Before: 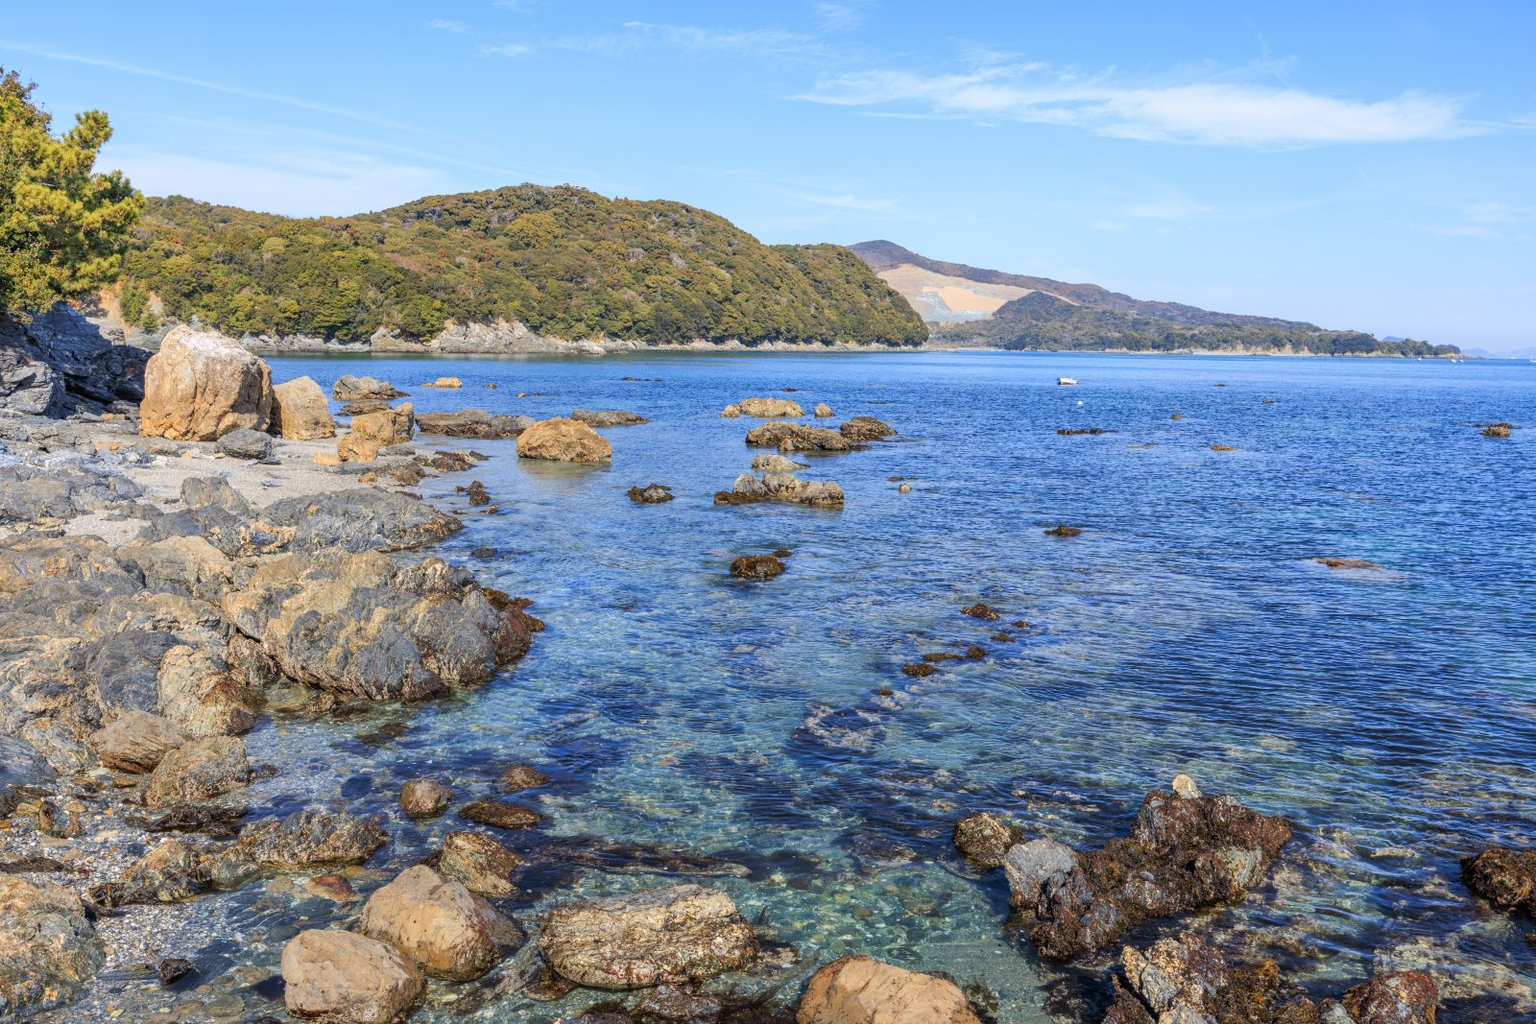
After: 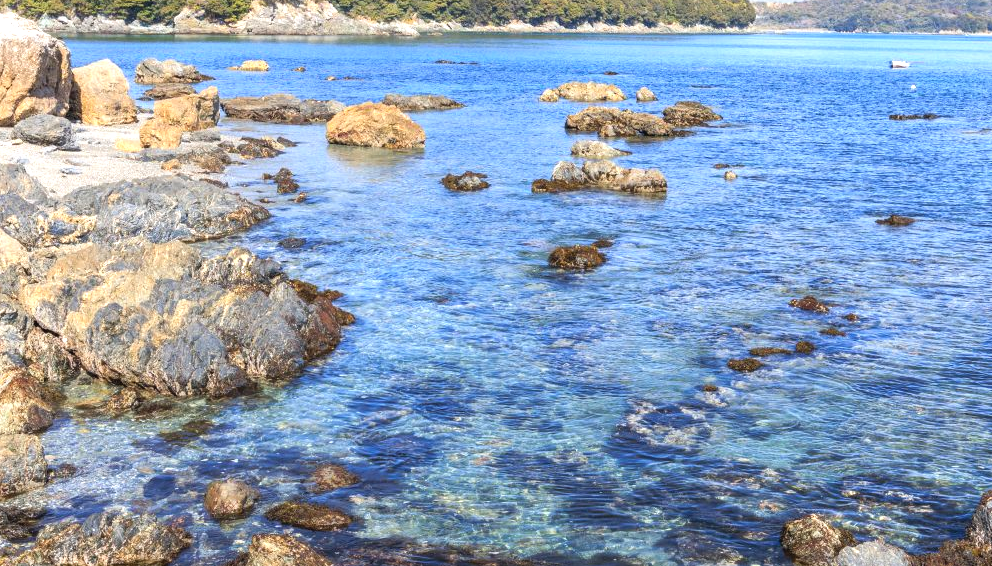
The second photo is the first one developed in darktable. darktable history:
crop: left 13.312%, top 31.28%, right 24.627%, bottom 15.582%
exposure: black level correction -0.002, exposure 0.708 EV, compensate exposure bias true, compensate highlight preservation false
